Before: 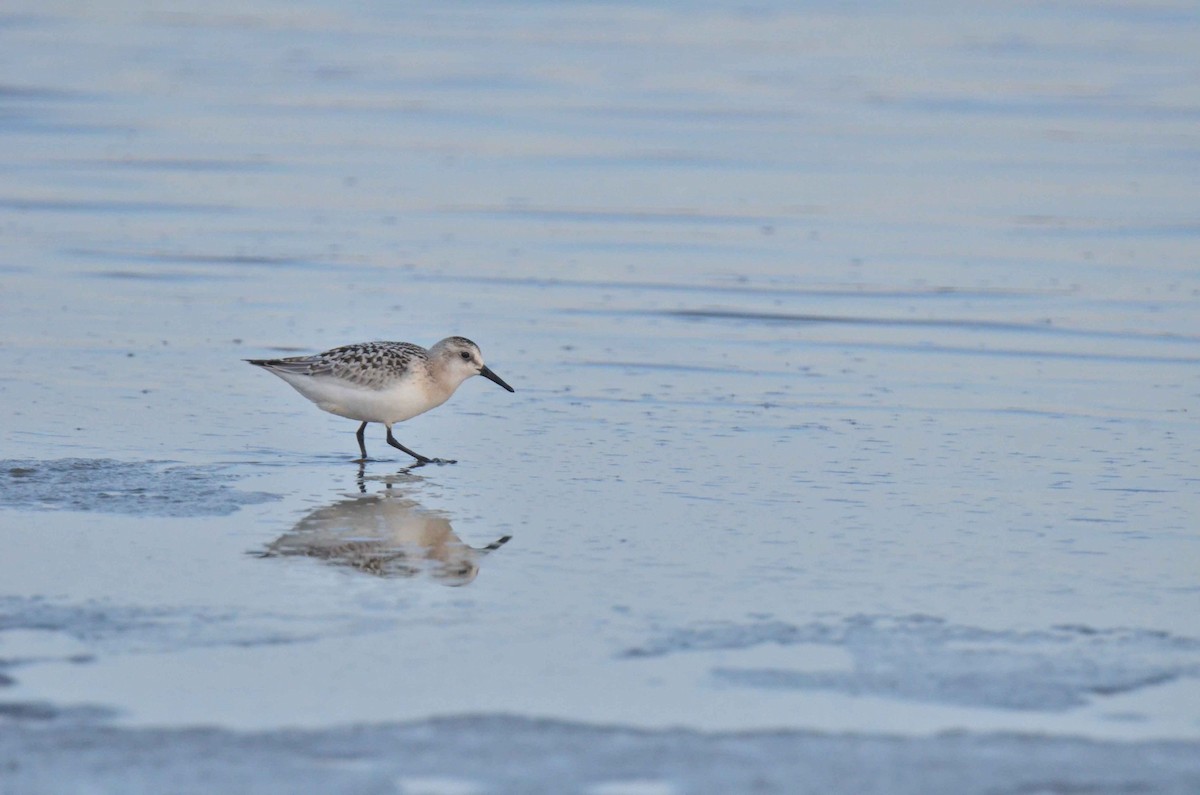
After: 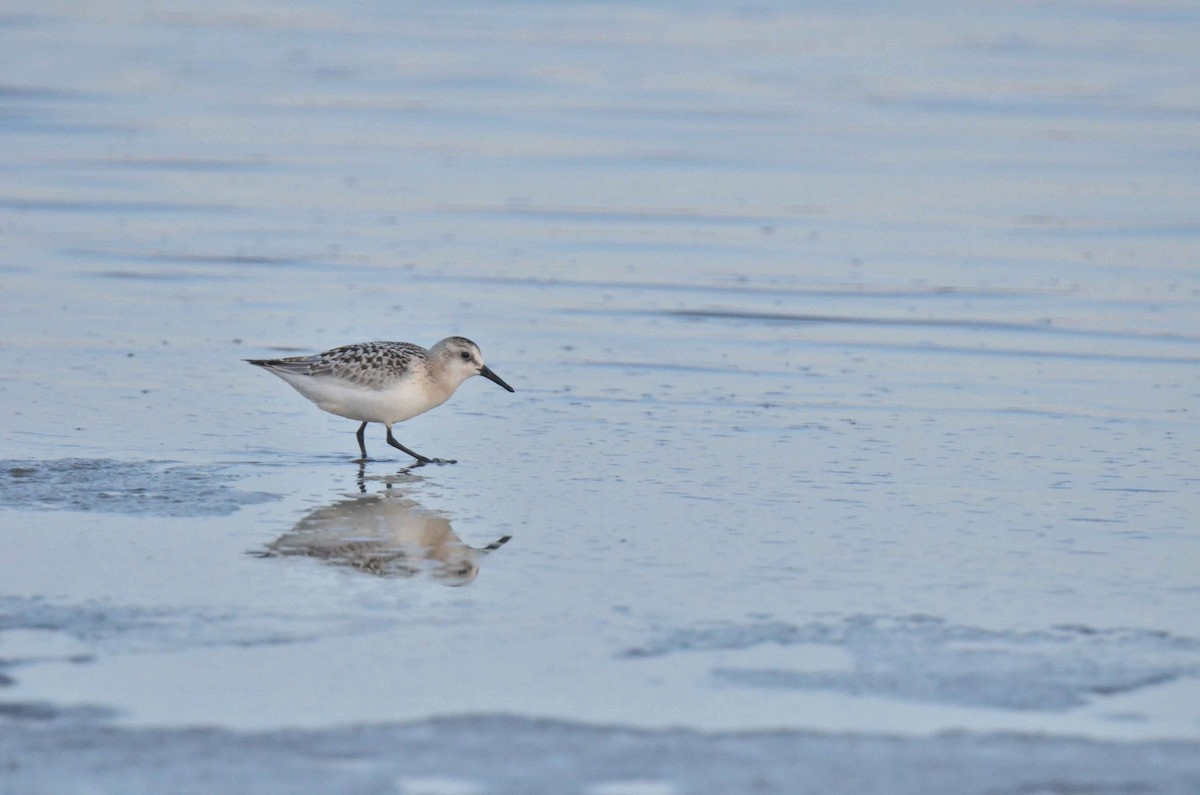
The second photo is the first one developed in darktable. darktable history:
exposure: black level correction -0.001, exposure 0.08 EV, compensate exposure bias true, compensate highlight preservation false
contrast brightness saturation: saturation -0.062
